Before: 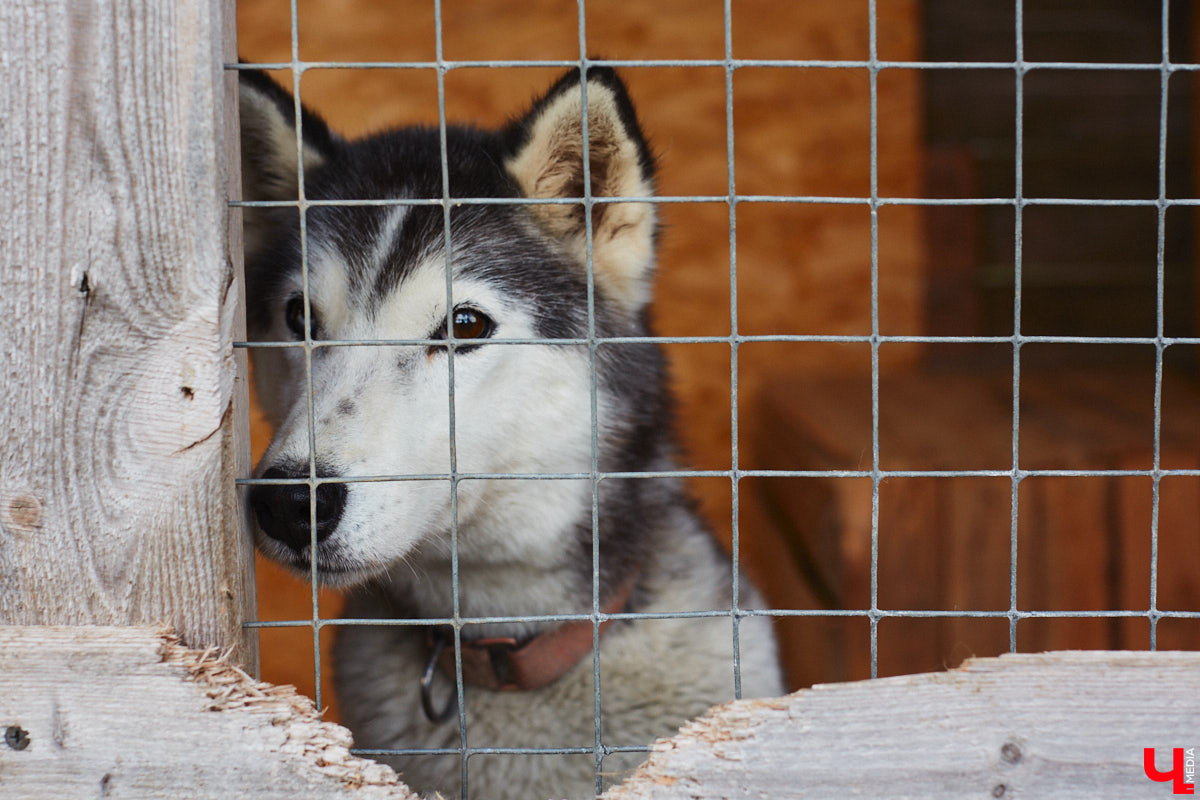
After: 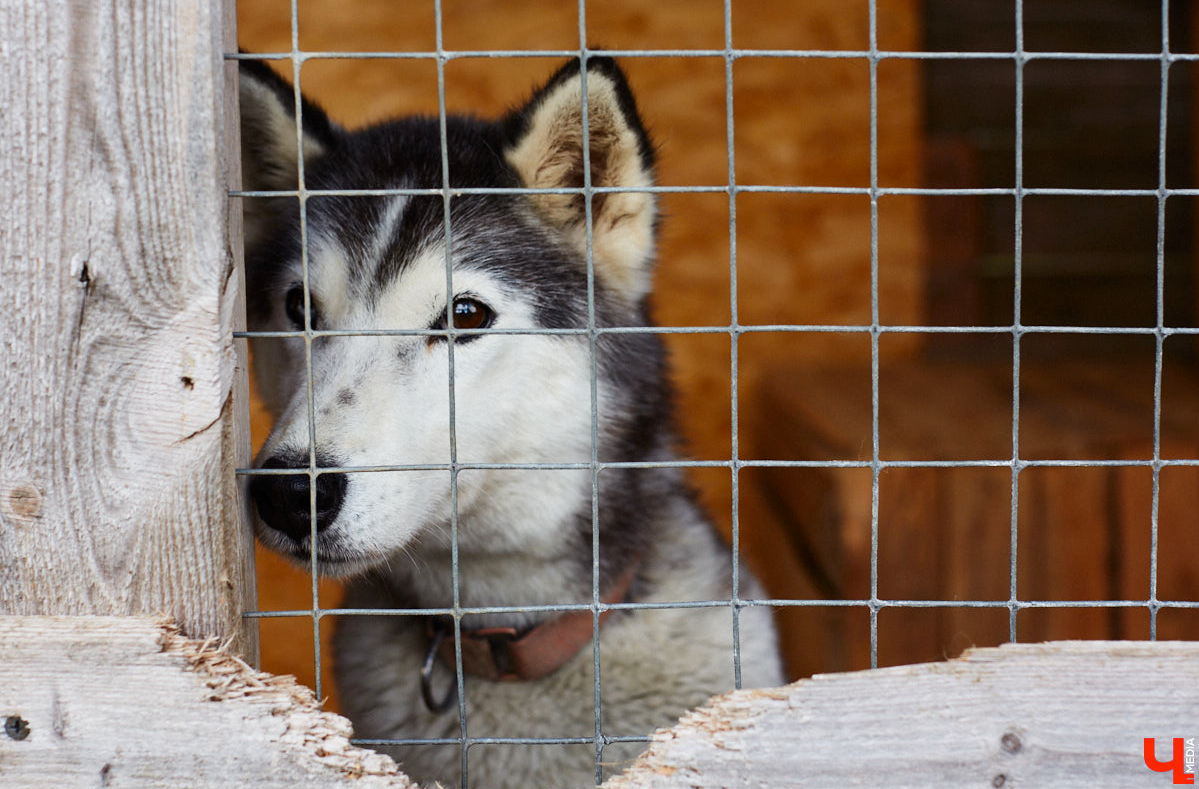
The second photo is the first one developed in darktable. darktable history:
crop: top 1.332%, right 0.025%
shadows and highlights: shadows -0.282, highlights 41.67
